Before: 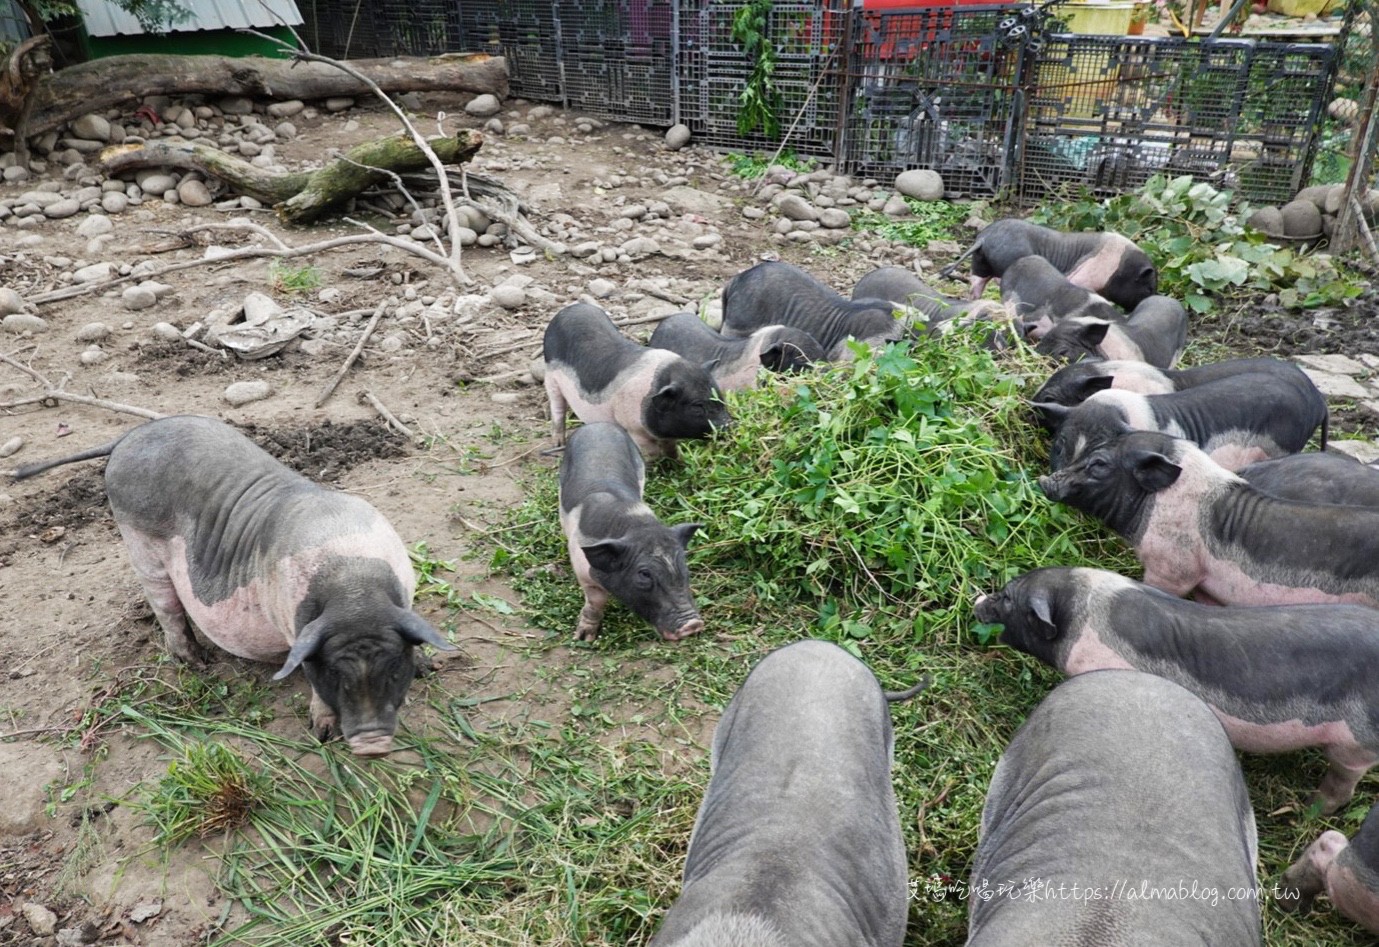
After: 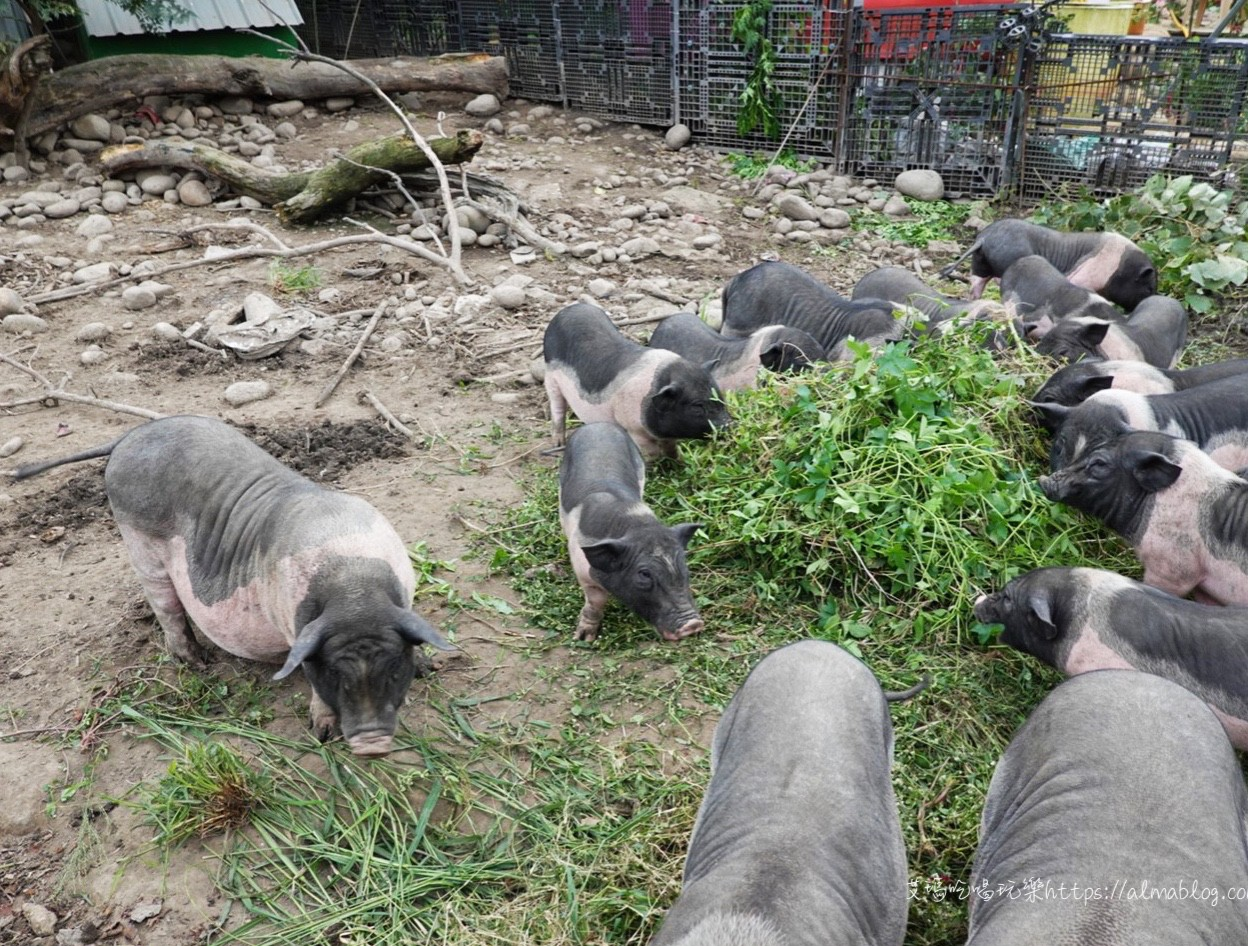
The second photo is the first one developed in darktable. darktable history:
crop: right 9.491%, bottom 0.036%
exposure: compensate highlight preservation false
